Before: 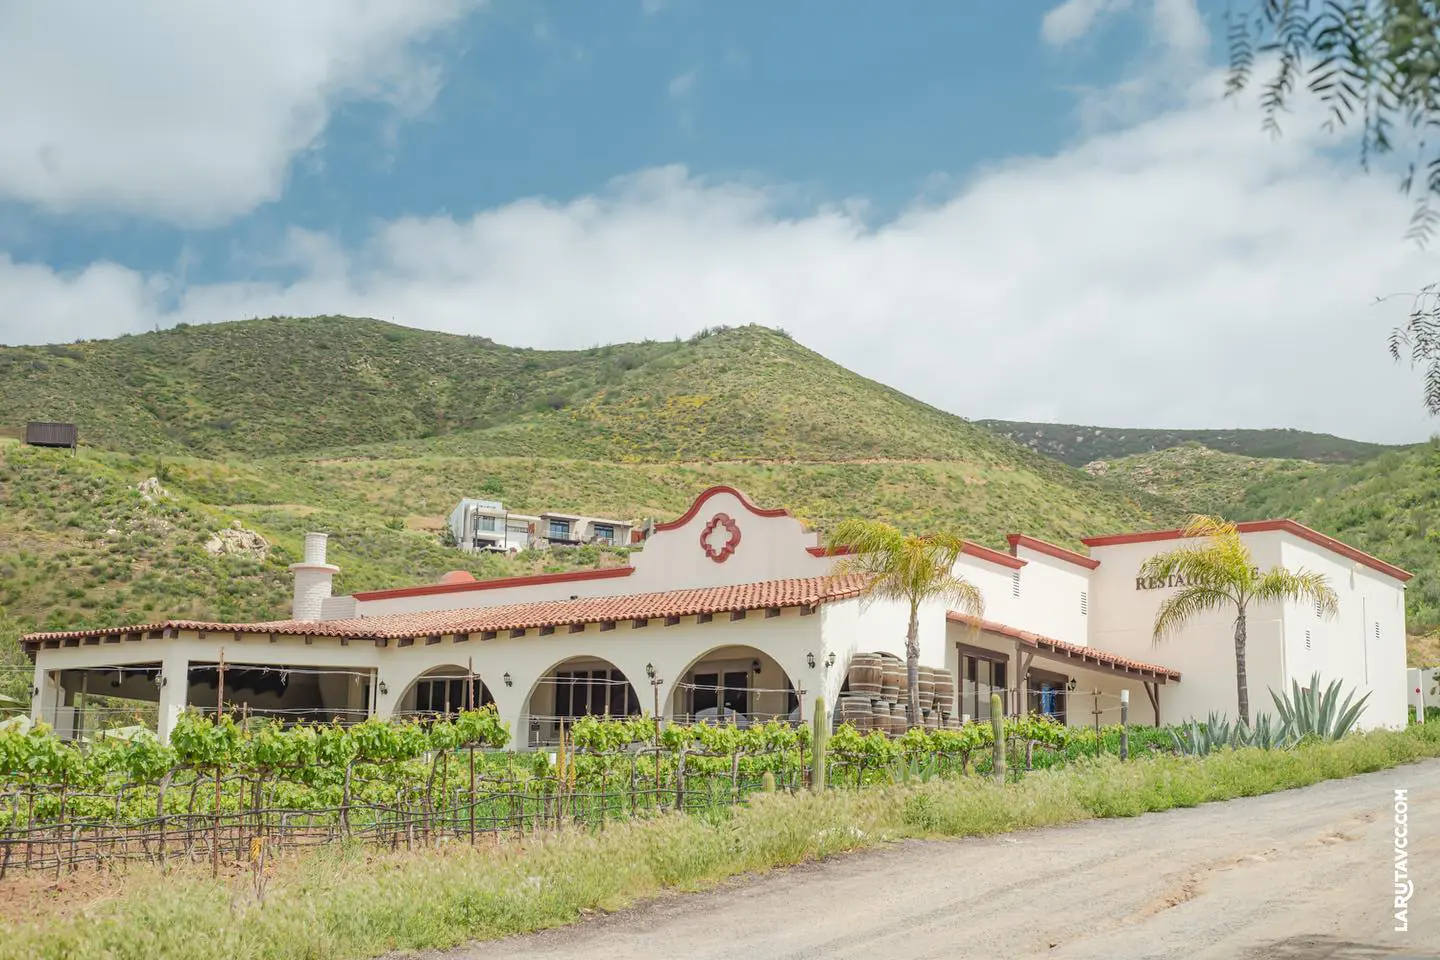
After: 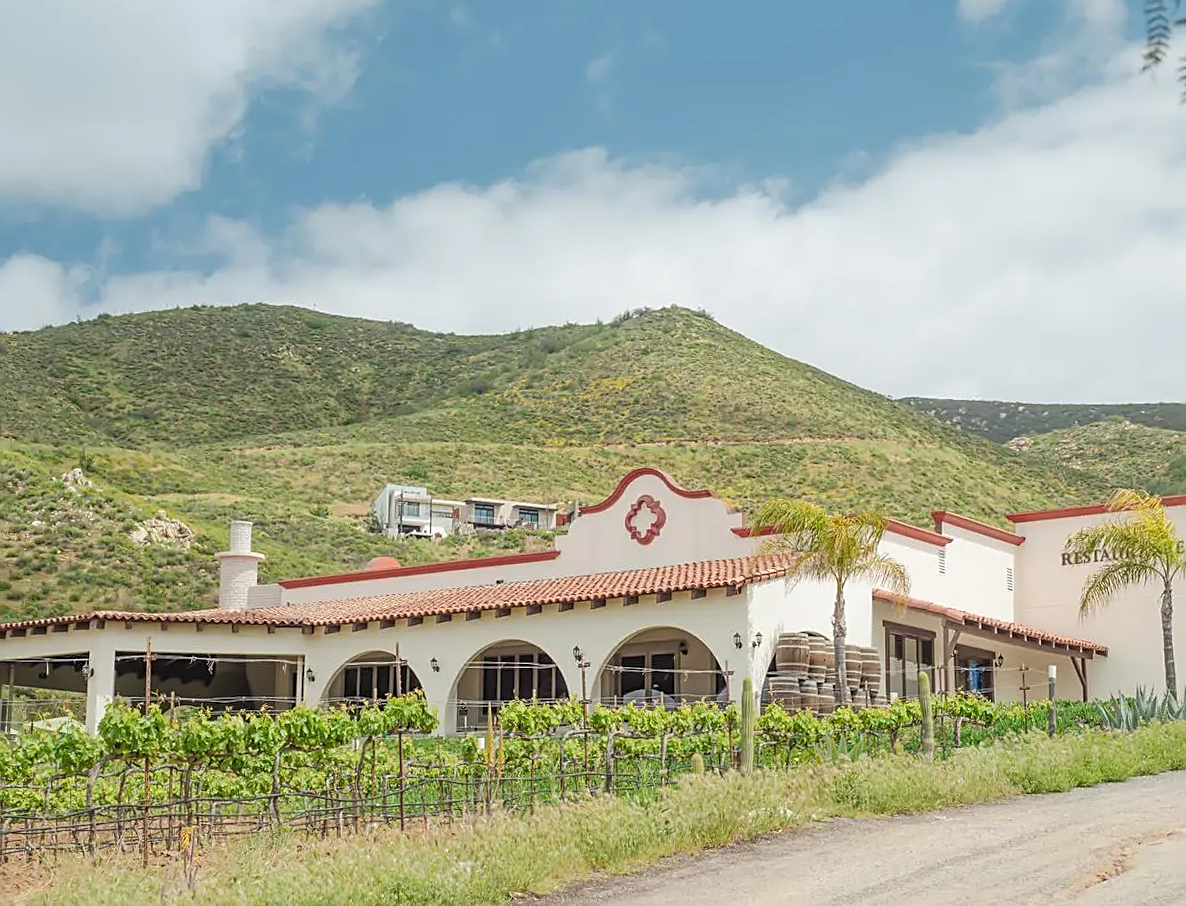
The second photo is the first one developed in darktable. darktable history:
crop and rotate: angle 0.908°, left 4.273%, top 0.776%, right 11.418%, bottom 2.516%
sharpen: on, module defaults
